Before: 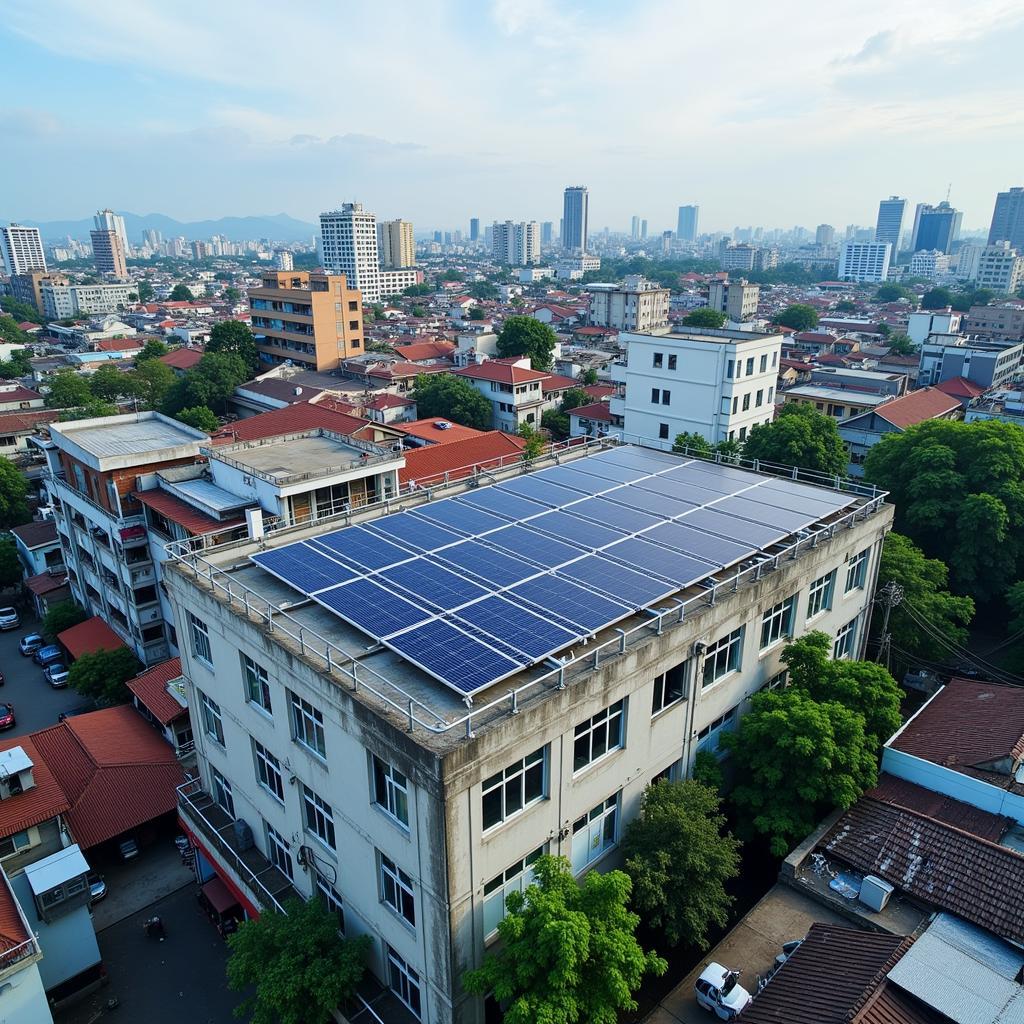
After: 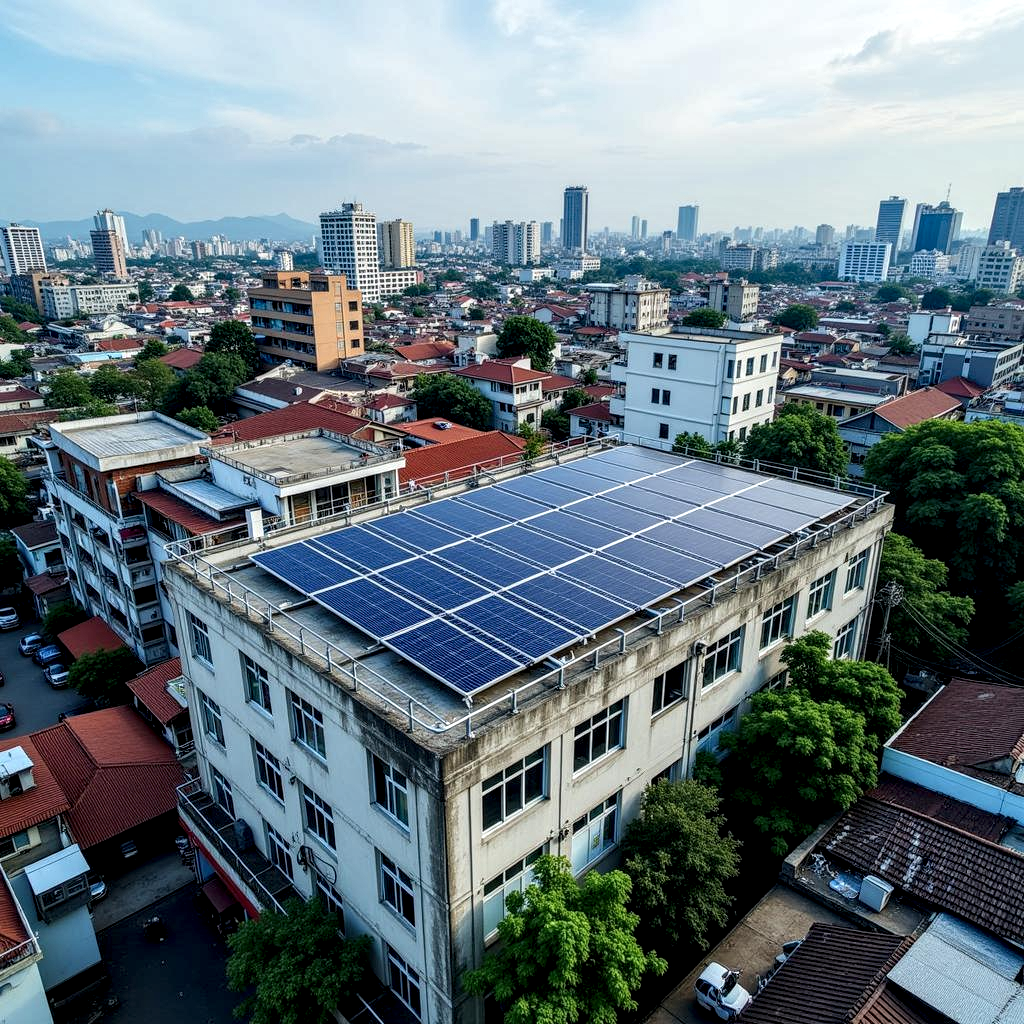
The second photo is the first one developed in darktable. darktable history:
local contrast: highlights 22%, shadows 72%, detail 170%
